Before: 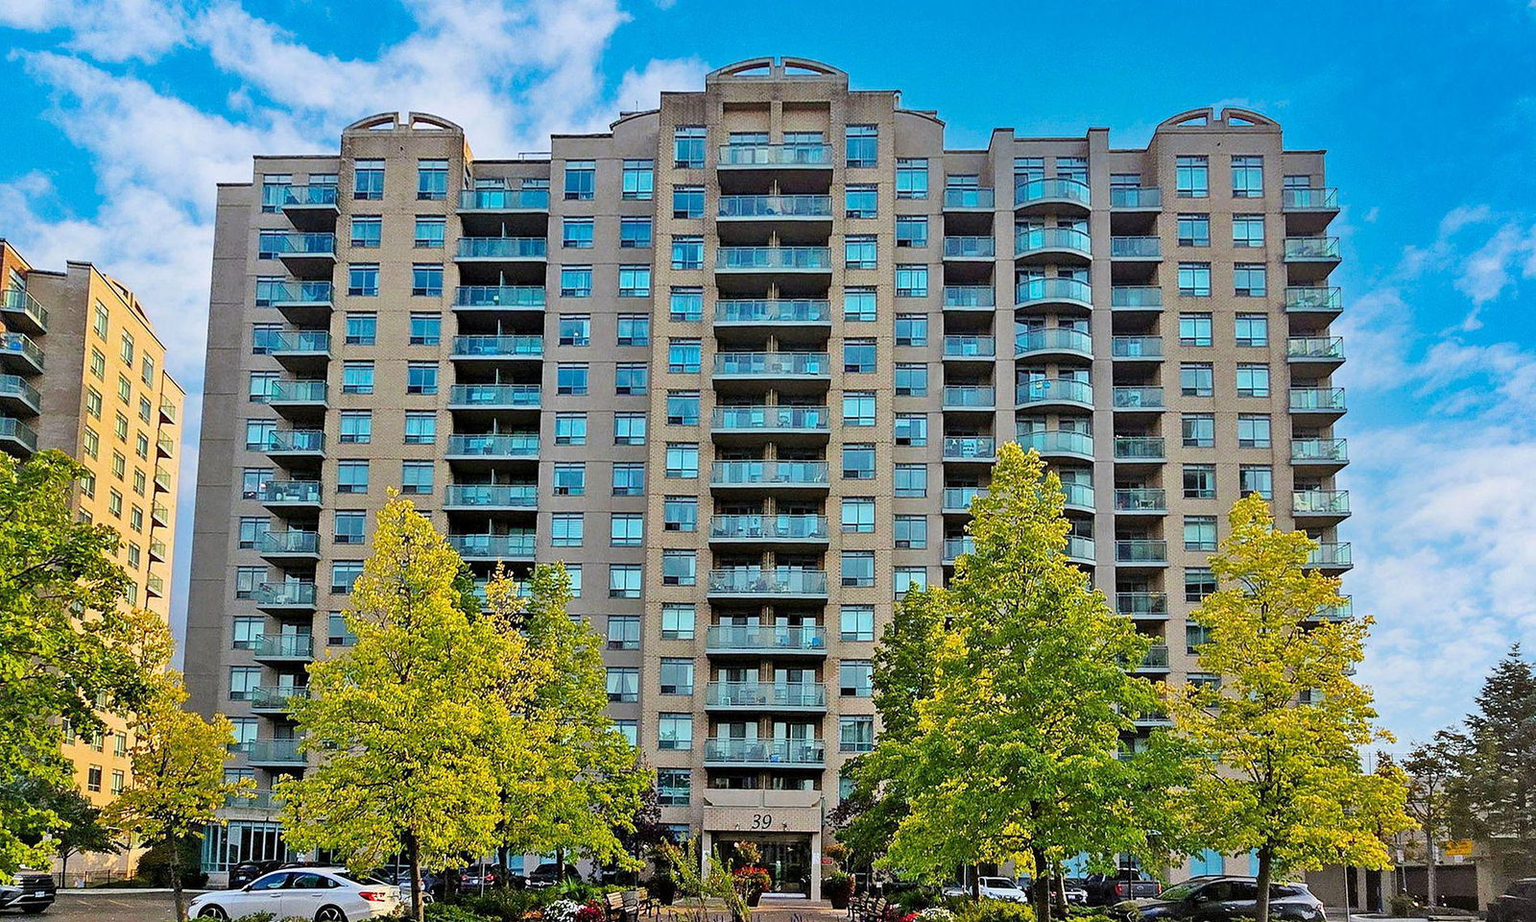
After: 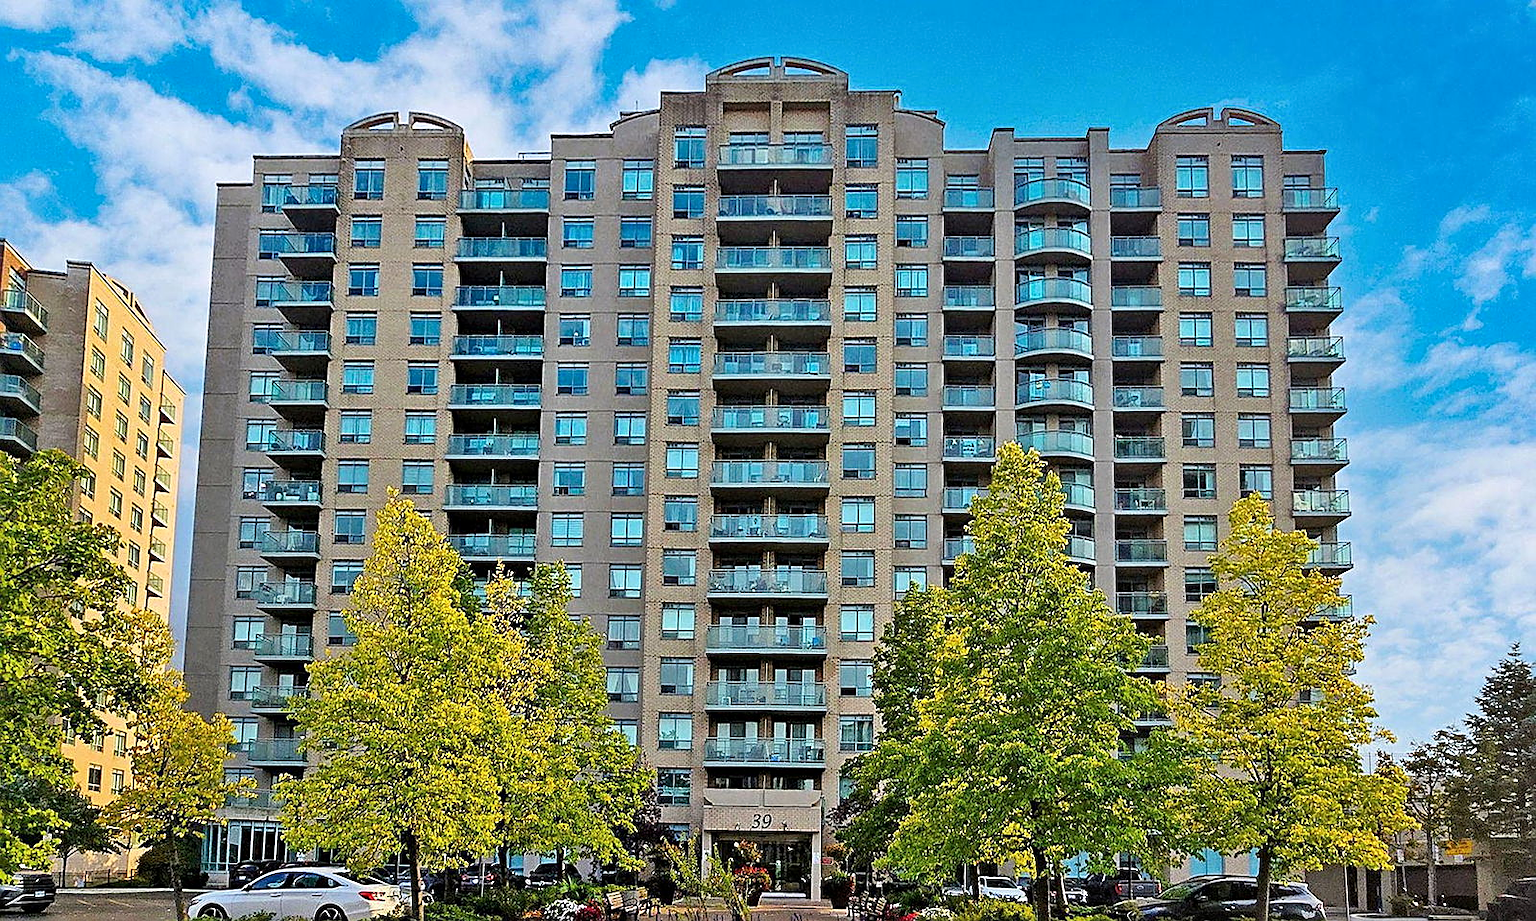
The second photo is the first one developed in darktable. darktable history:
local contrast: mode bilateral grid, contrast 20, coarseness 51, detail 119%, midtone range 0.2
tone equalizer: on, module defaults
sharpen: on, module defaults
